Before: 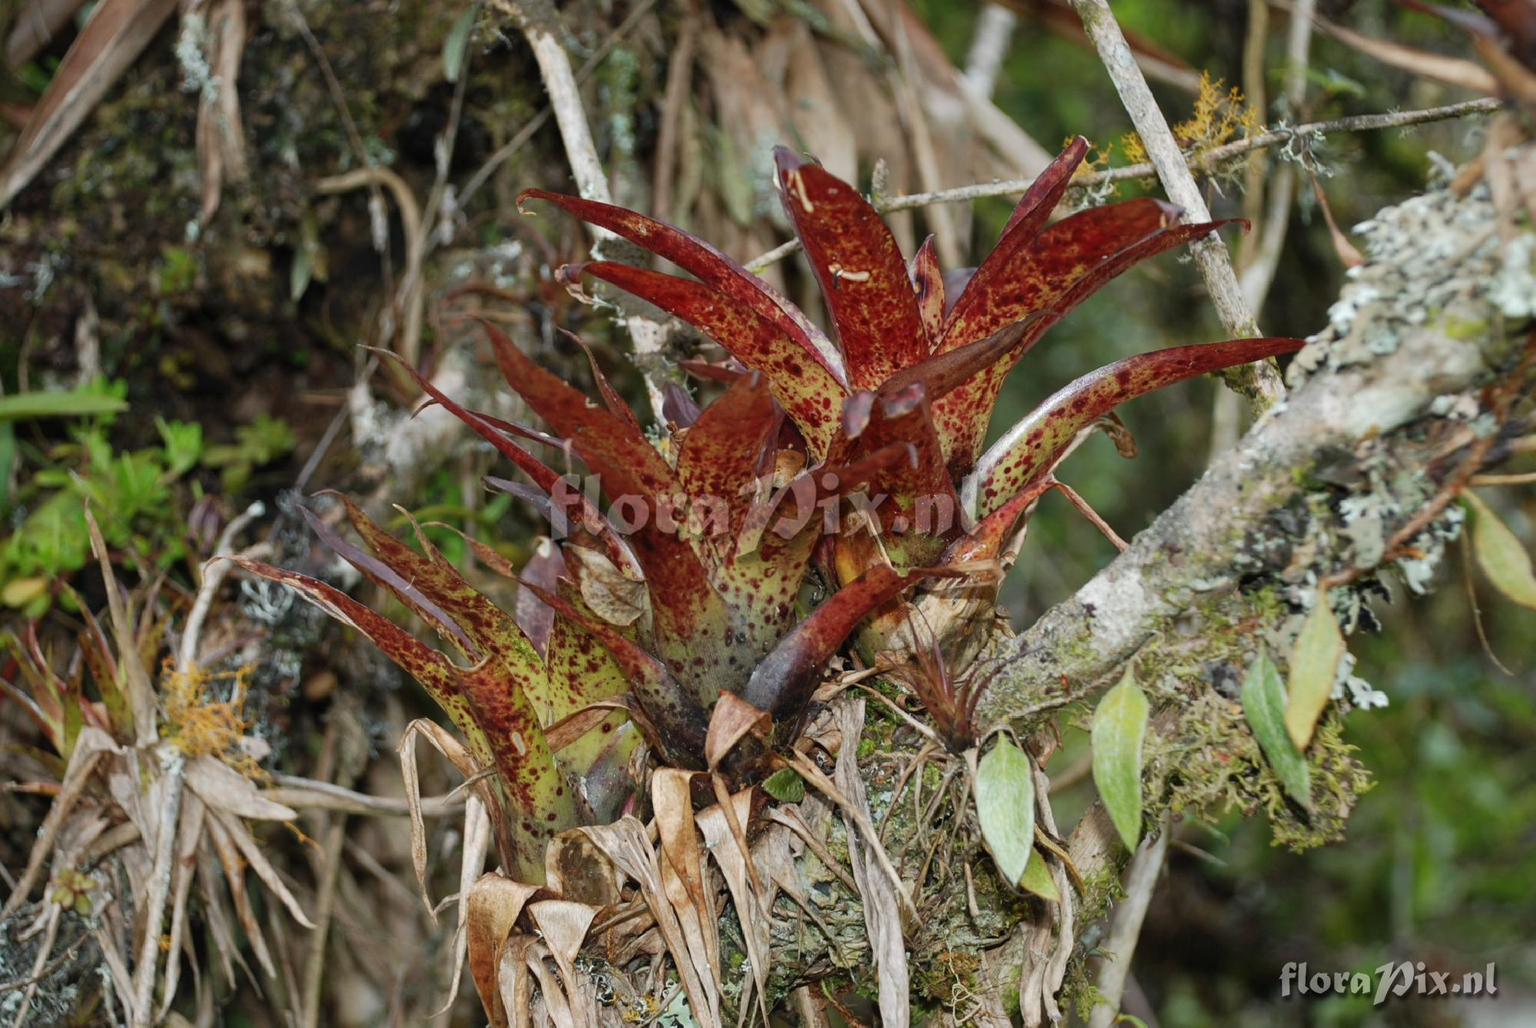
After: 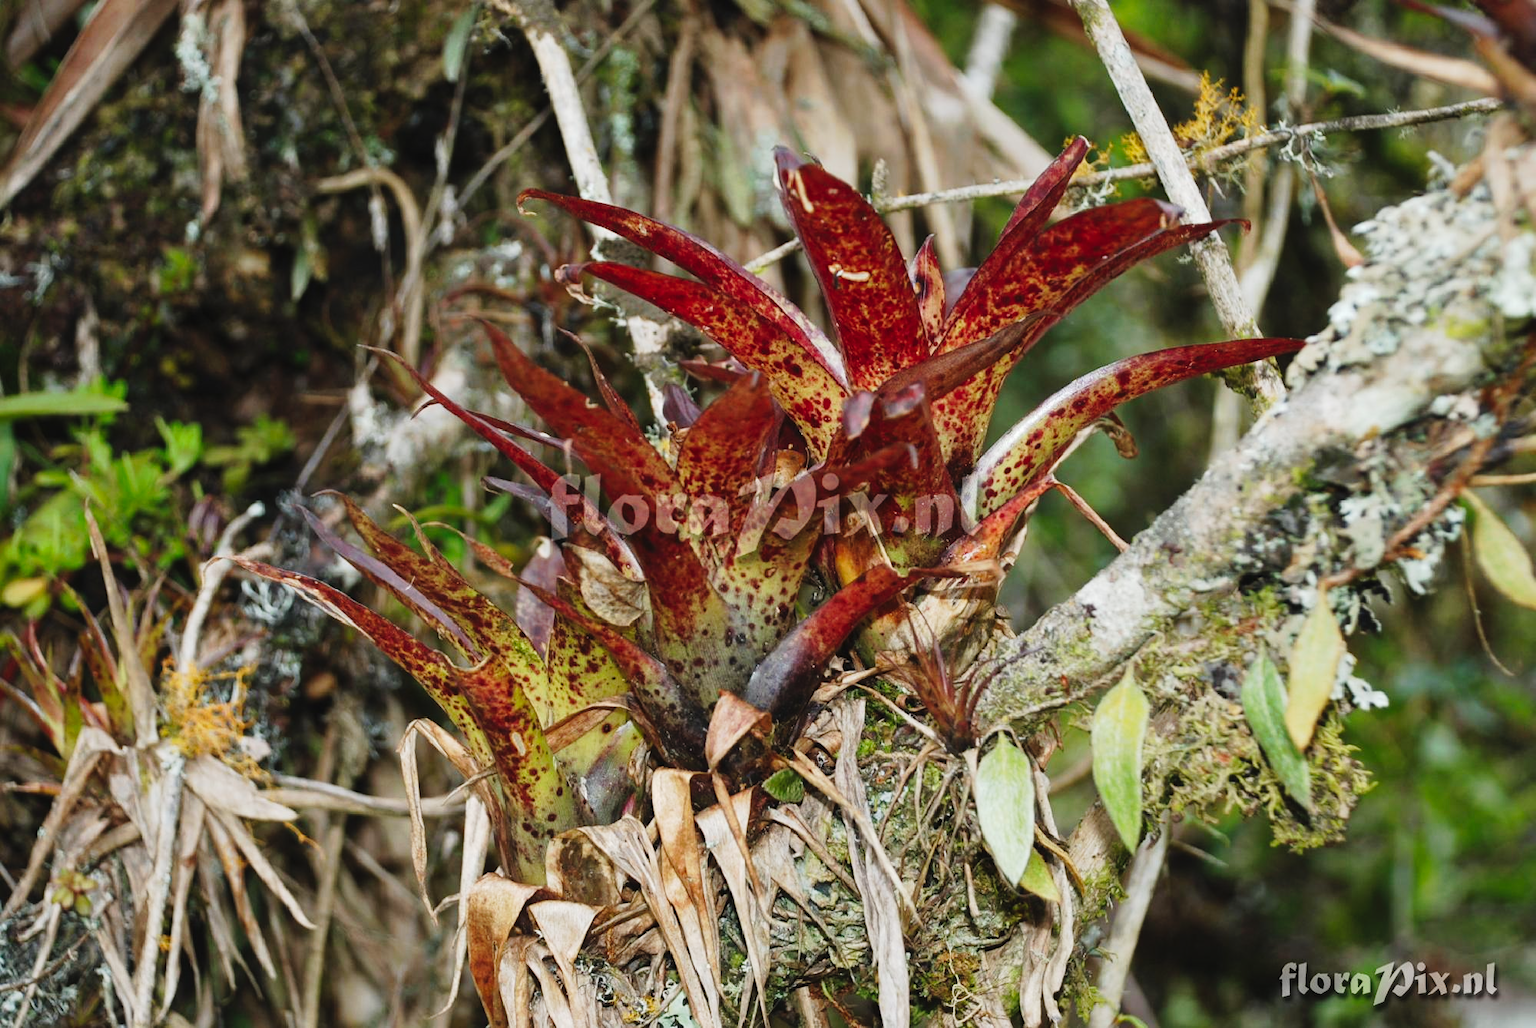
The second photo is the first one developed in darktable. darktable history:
tone curve: curves: ch0 [(0, 0) (0.003, 0.024) (0.011, 0.032) (0.025, 0.041) (0.044, 0.054) (0.069, 0.069) (0.1, 0.09) (0.136, 0.116) (0.177, 0.162) (0.224, 0.213) (0.277, 0.278) (0.335, 0.359) (0.399, 0.447) (0.468, 0.543) (0.543, 0.621) (0.623, 0.717) (0.709, 0.807) (0.801, 0.876) (0.898, 0.934) (1, 1)], preserve colors none
